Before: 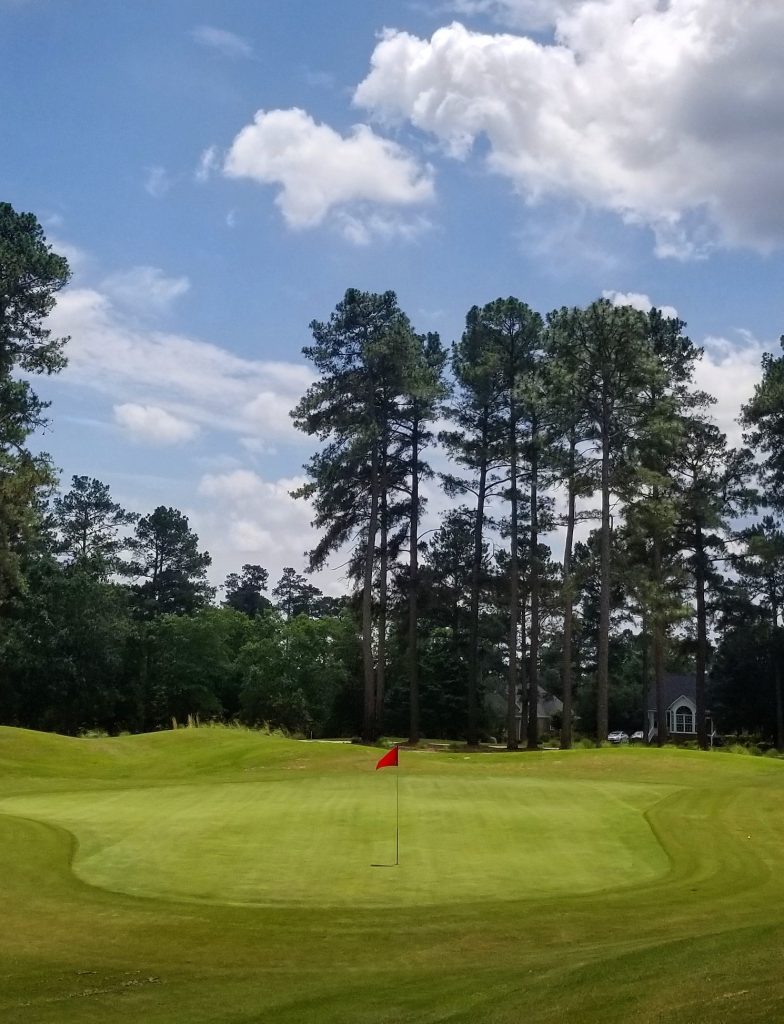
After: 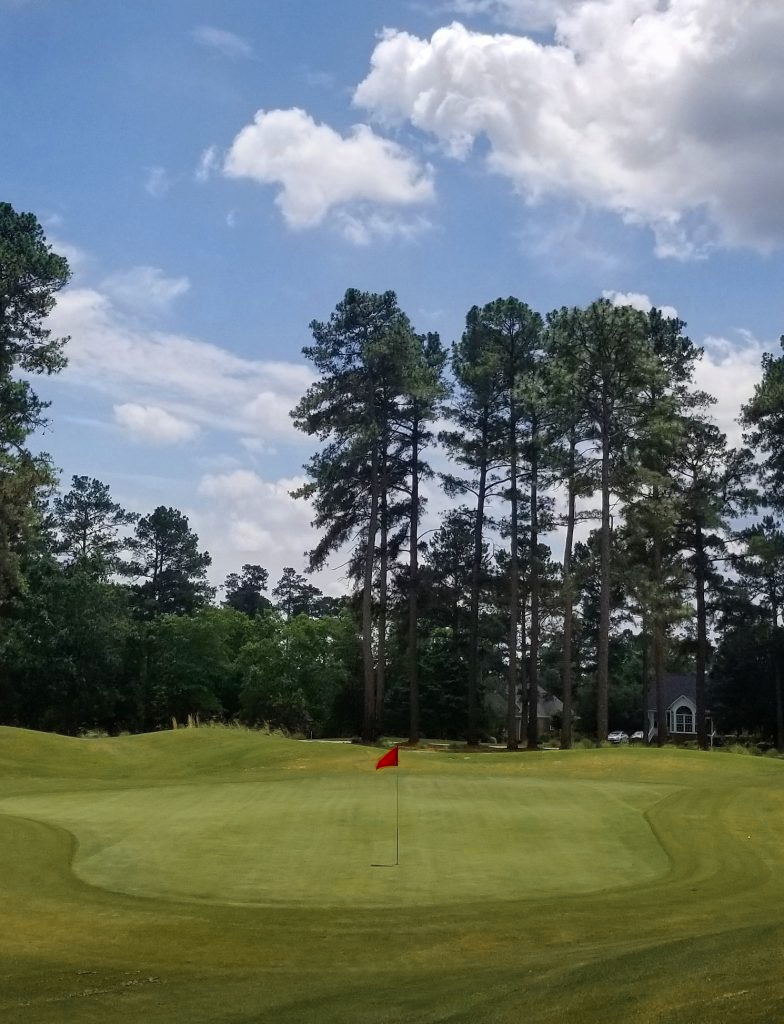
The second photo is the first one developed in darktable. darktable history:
color correction: saturation 0.99
color zones: curves: ch0 [(0.11, 0.396) (0.195, 0.36) (0.25, 0.5) (0.303, 0.412) (0.357, 0.544) (0.75, 0.5) (0.967, 0.328)]; ch1 [(0, 0.468) (0.112, 0.512) (0.202, 0.6) (0.25, 0.5) (0.307, 0.352) (0.357, 0.544) (0.75, 0.5) (0.963, 0.524)]
